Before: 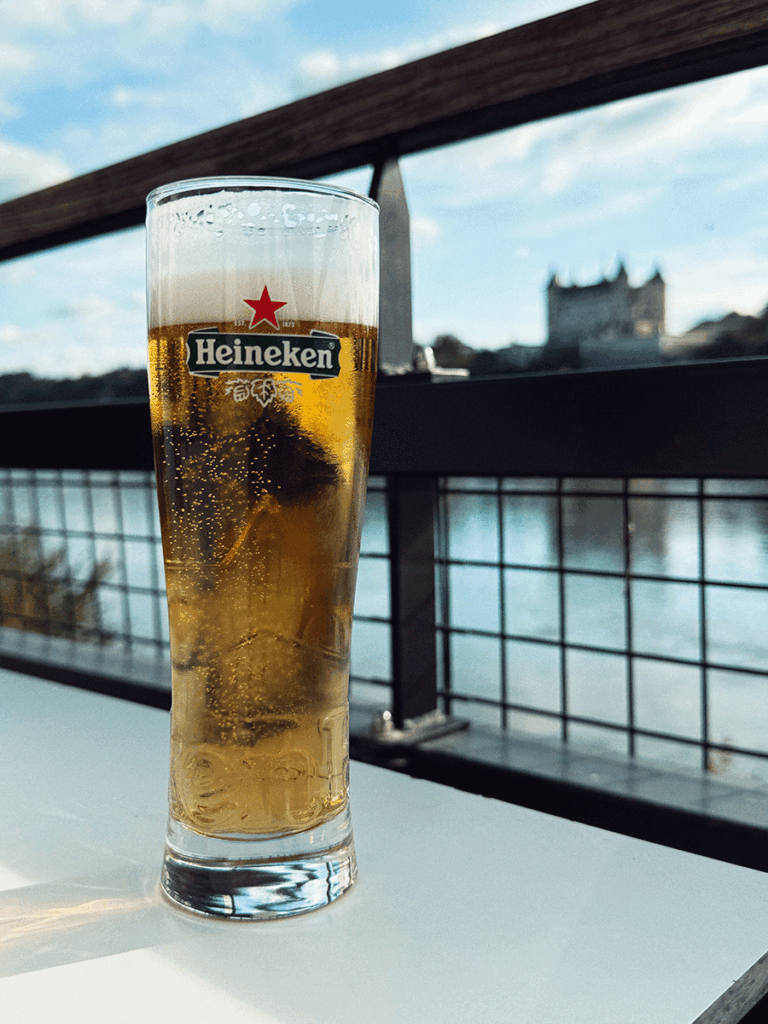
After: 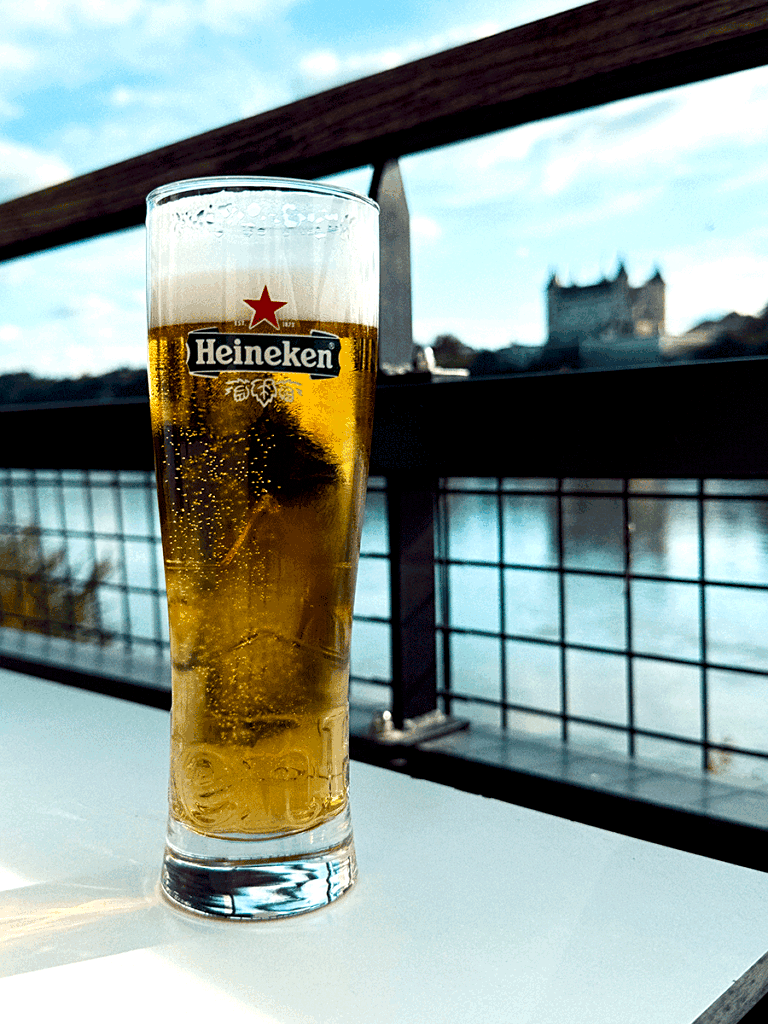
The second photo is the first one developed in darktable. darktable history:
exposure: black level correction 0.007, compensate highlight preservation false
tone equalizer: -8 EV -0.421 EV, -7 EV -0.397 EV, -6 EV -0.305 EV, -5 EV -0.202 EV, -3 EV 0.222 EV, -2 EV 0.331 EV, -1 EV 0.393 EV, +0 EV 0.386 EV, edges refinement/feathering 500, mask exposure compensation -1.57 EV, preserve details no
color balance rgb: perceptual saturation grading › global saturation 20%, perceptual saturation grading › highlights -14.123%, perceptual saturation grading › shadows 50.245%, global vibrance 20%
sharpen: amount 0.205
